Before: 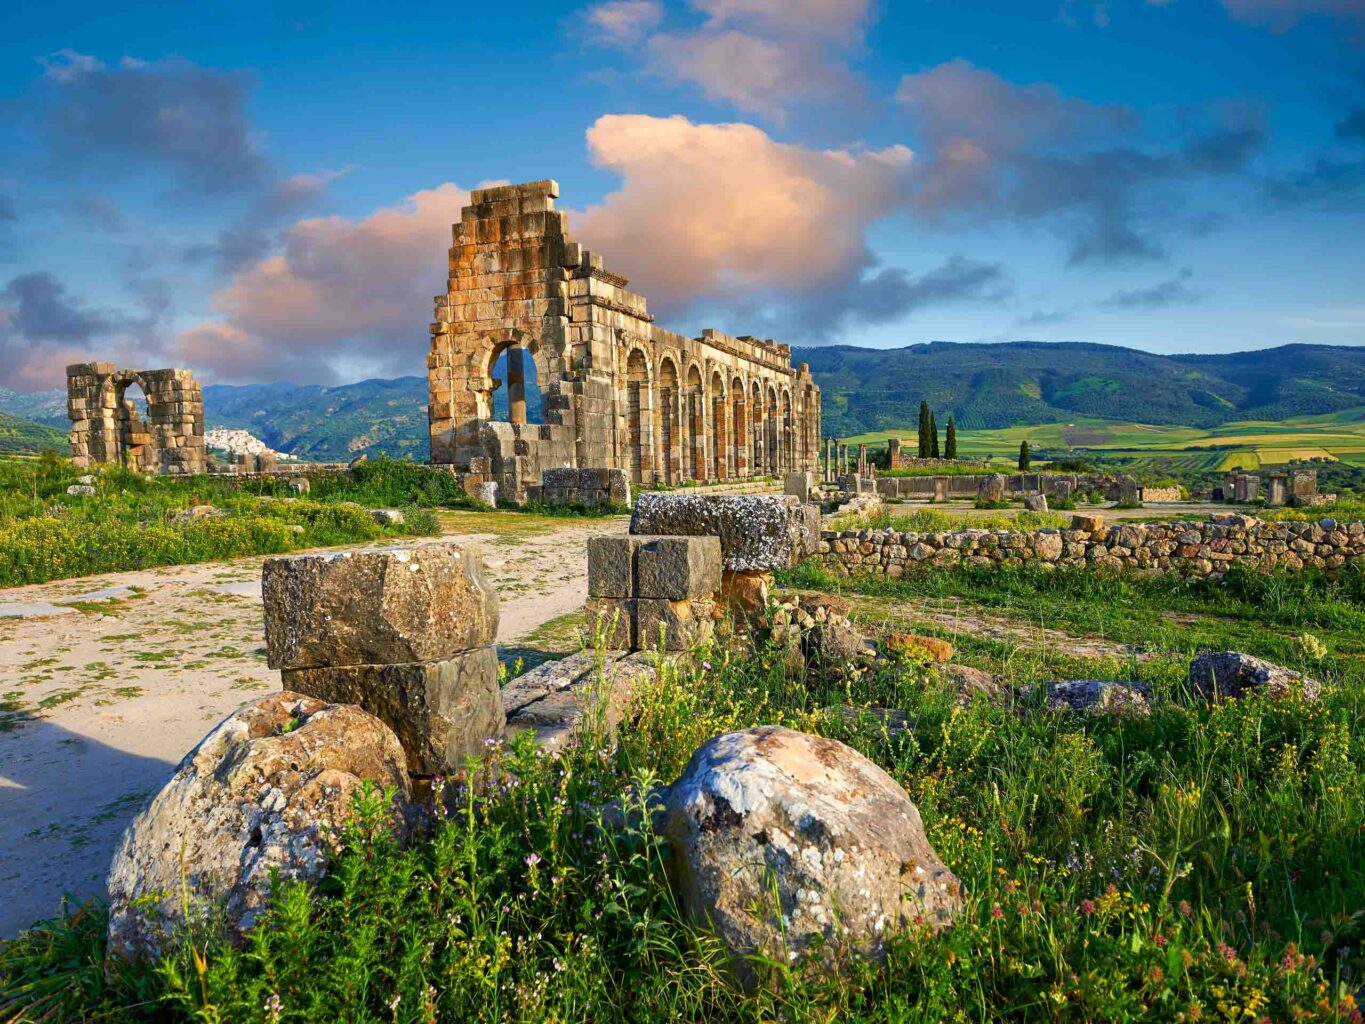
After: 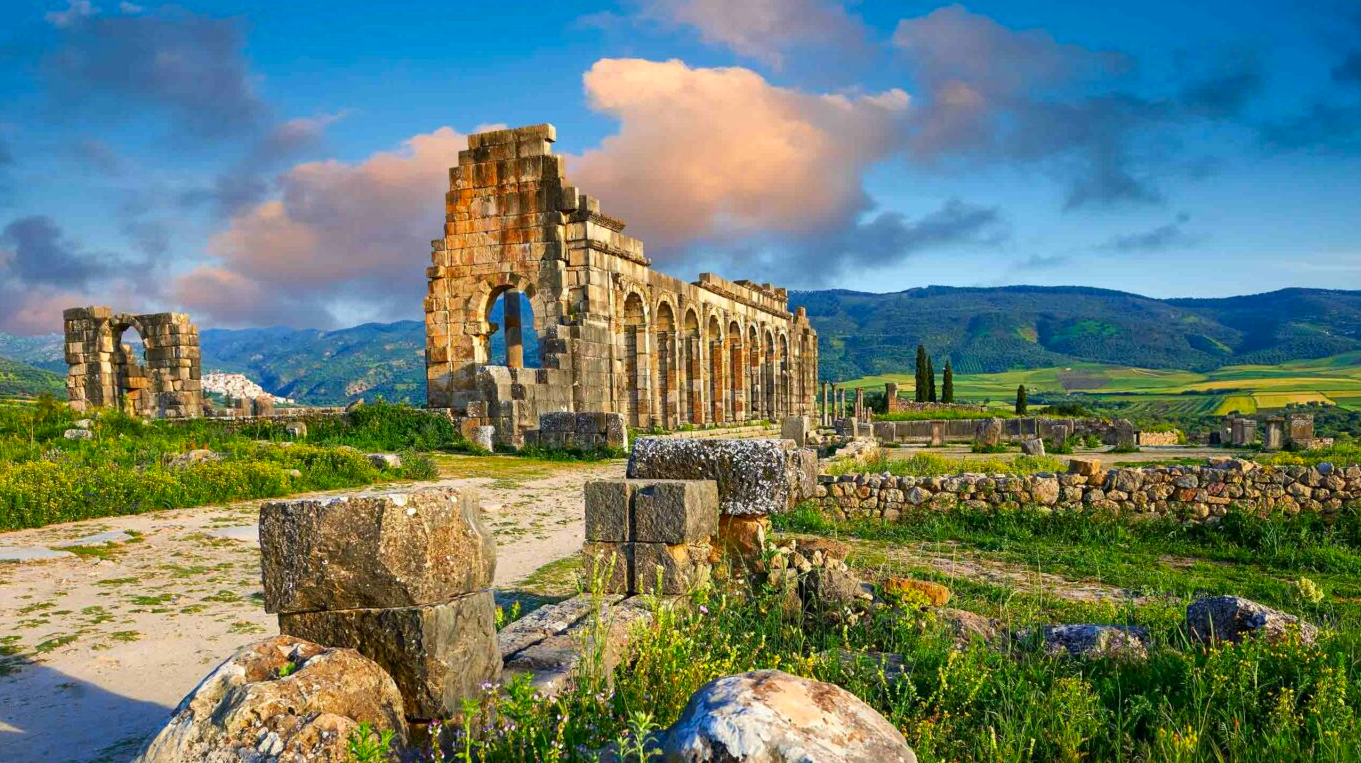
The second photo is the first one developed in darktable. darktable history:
contrast brightness saturation: contrast 0.041, saturation 0.155
crop: left 0.254%, top 5.514%, bottom 19.932%
